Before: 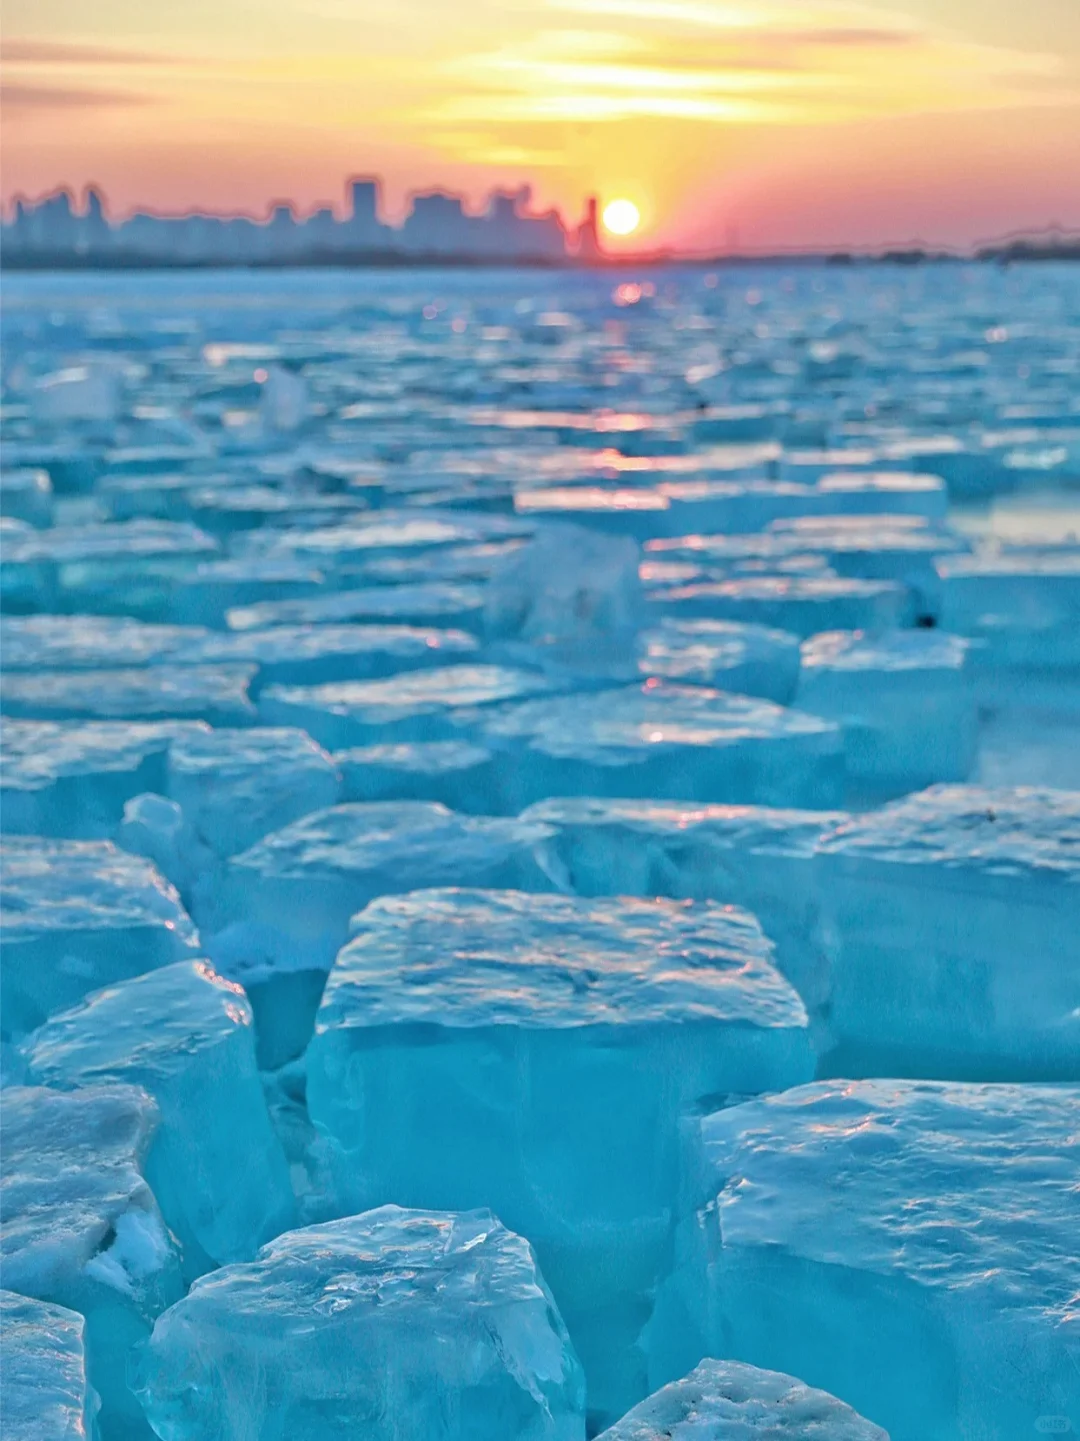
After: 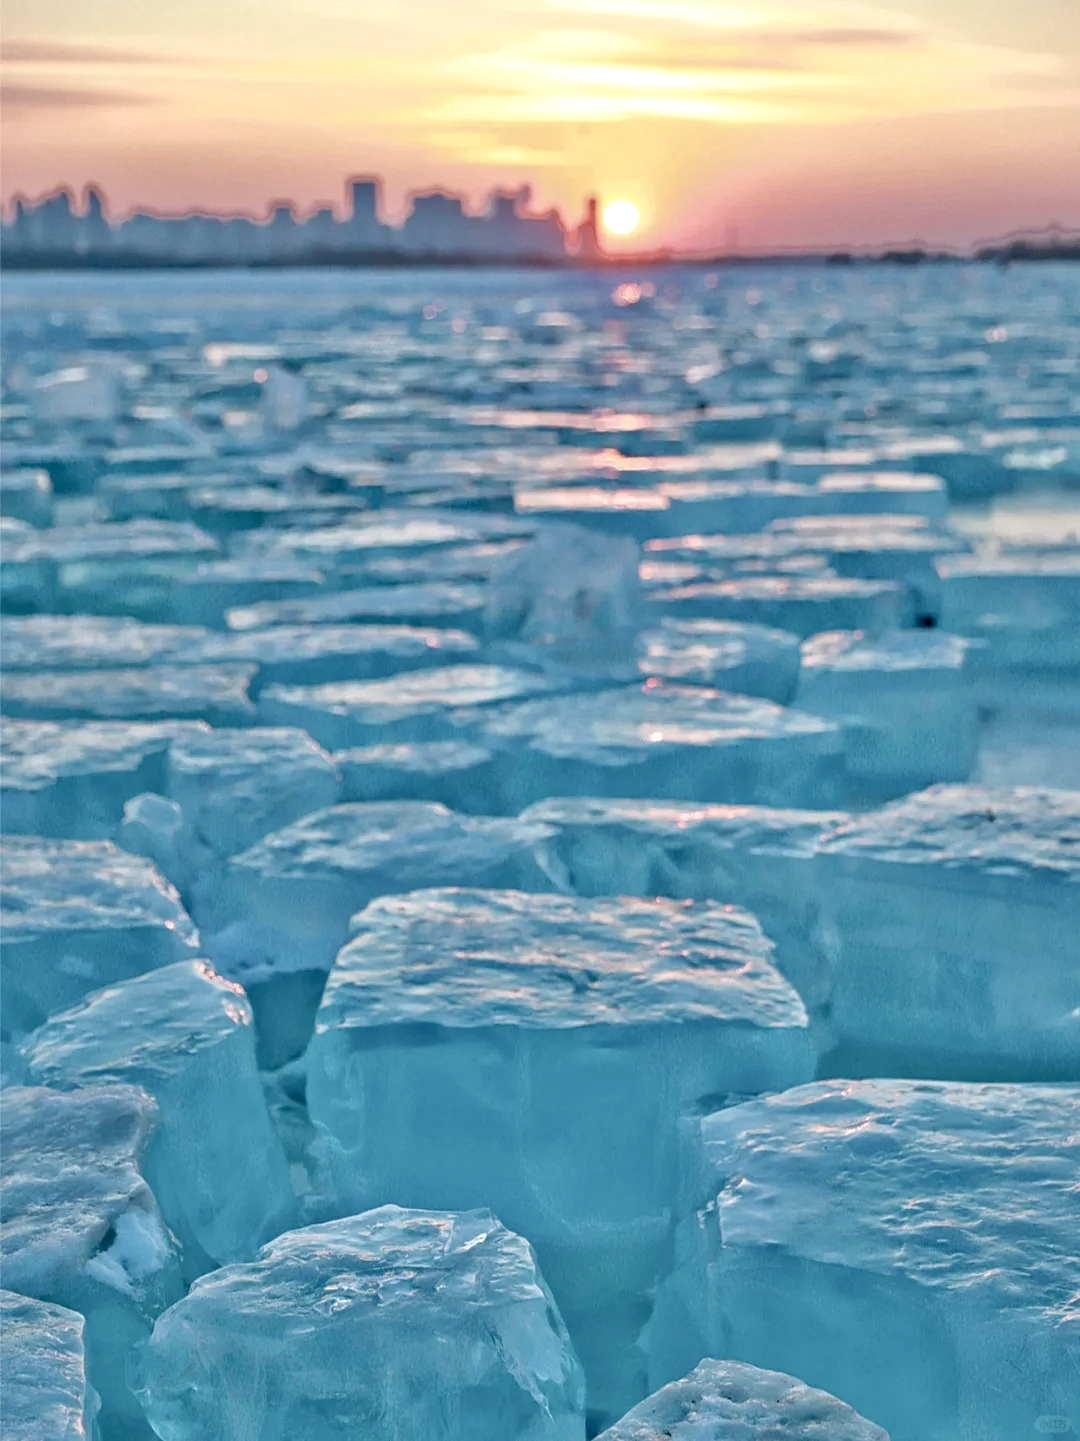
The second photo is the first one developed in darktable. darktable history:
contrast brightness saturation: contrast 0.1, saturation -0.354
color balance rgb: highlights gain › chroma 1.014%, highlights gain › hue 53.55°, linear chroma grading › global chroma 15.442%, perceptual saturation grading › global saturation 0.788%, perceptual saturation grading › highlights -16.081%, perceptual saturation grading › shadows 24.145%, global vibrance 20%
local contrast: on, module defaults
